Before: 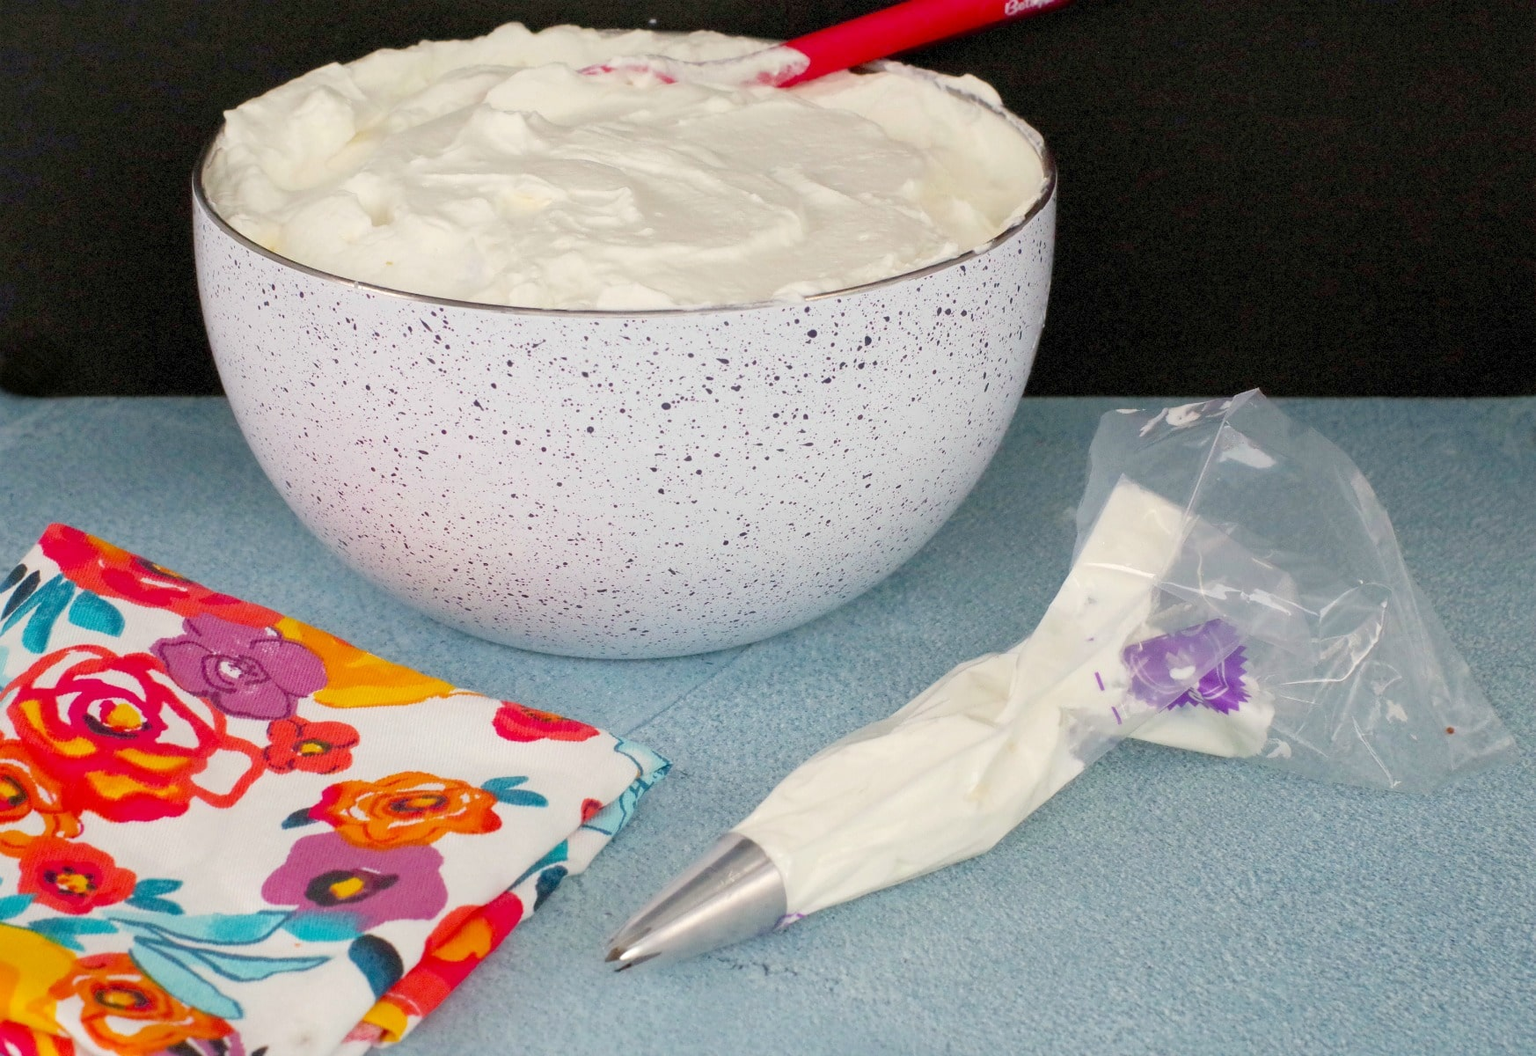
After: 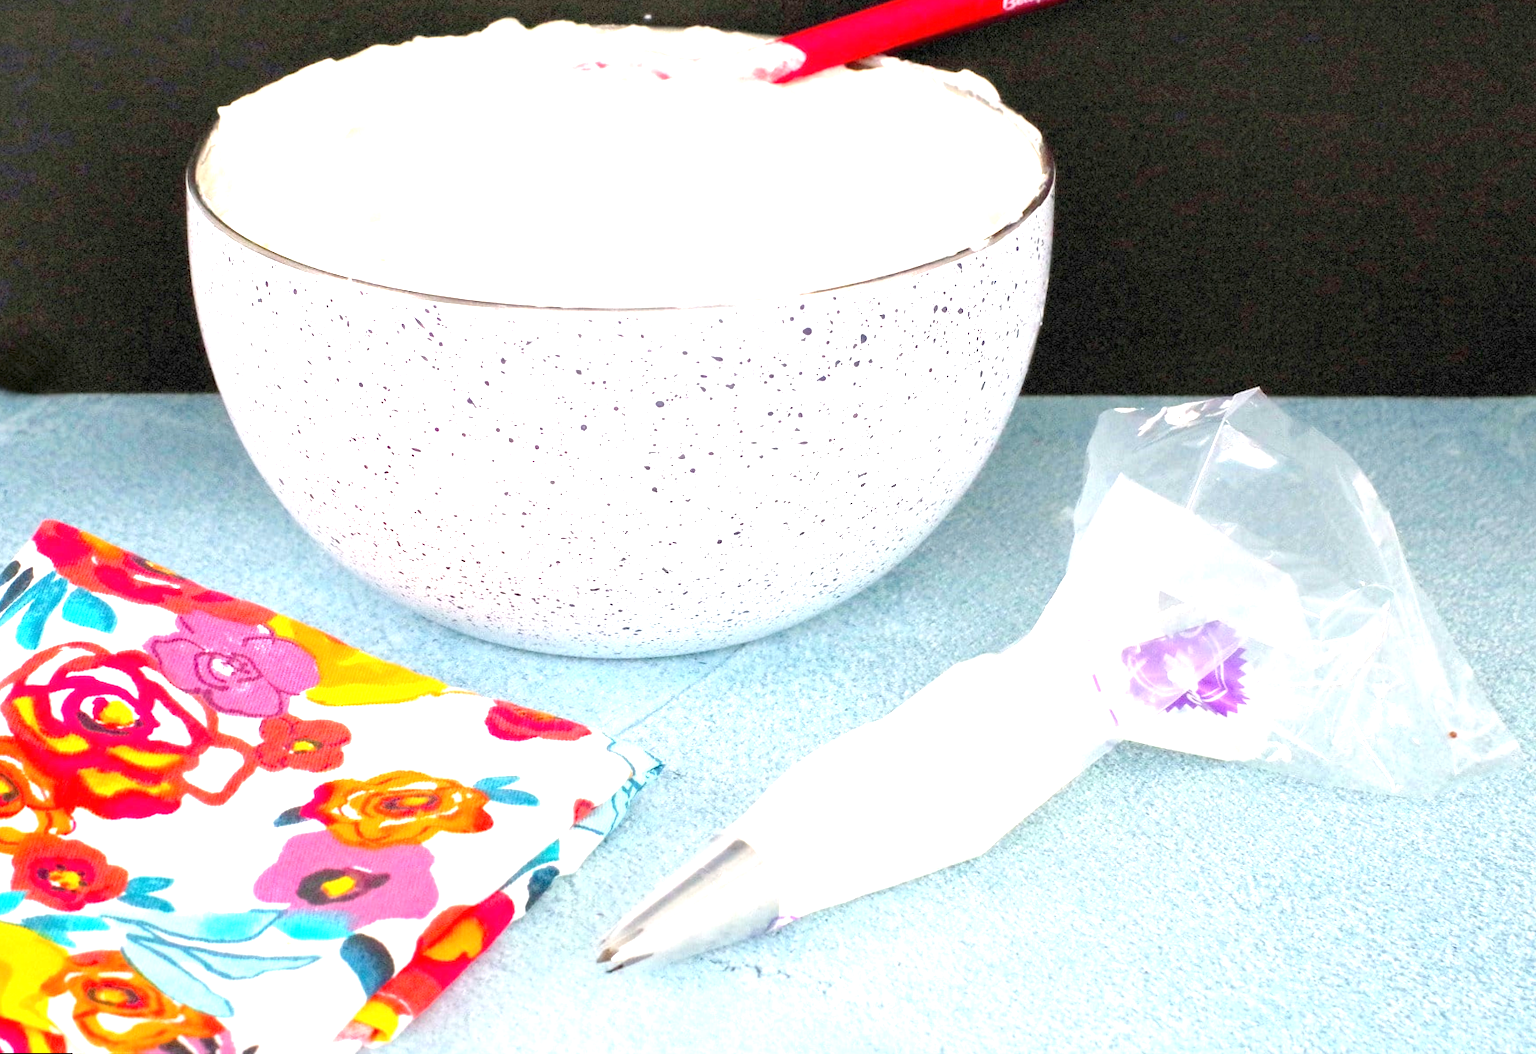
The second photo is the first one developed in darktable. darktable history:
rotate and perspective: rotation 0.192°, lens shift (horizontal) -0.015, crop left 0.005, crop right 0.996, crop top 0.006, crop bottom 0.99
exposure: black level correction 0, exposure 1.5 EV, compensate exposure bias true, compensate highlight preservation false
